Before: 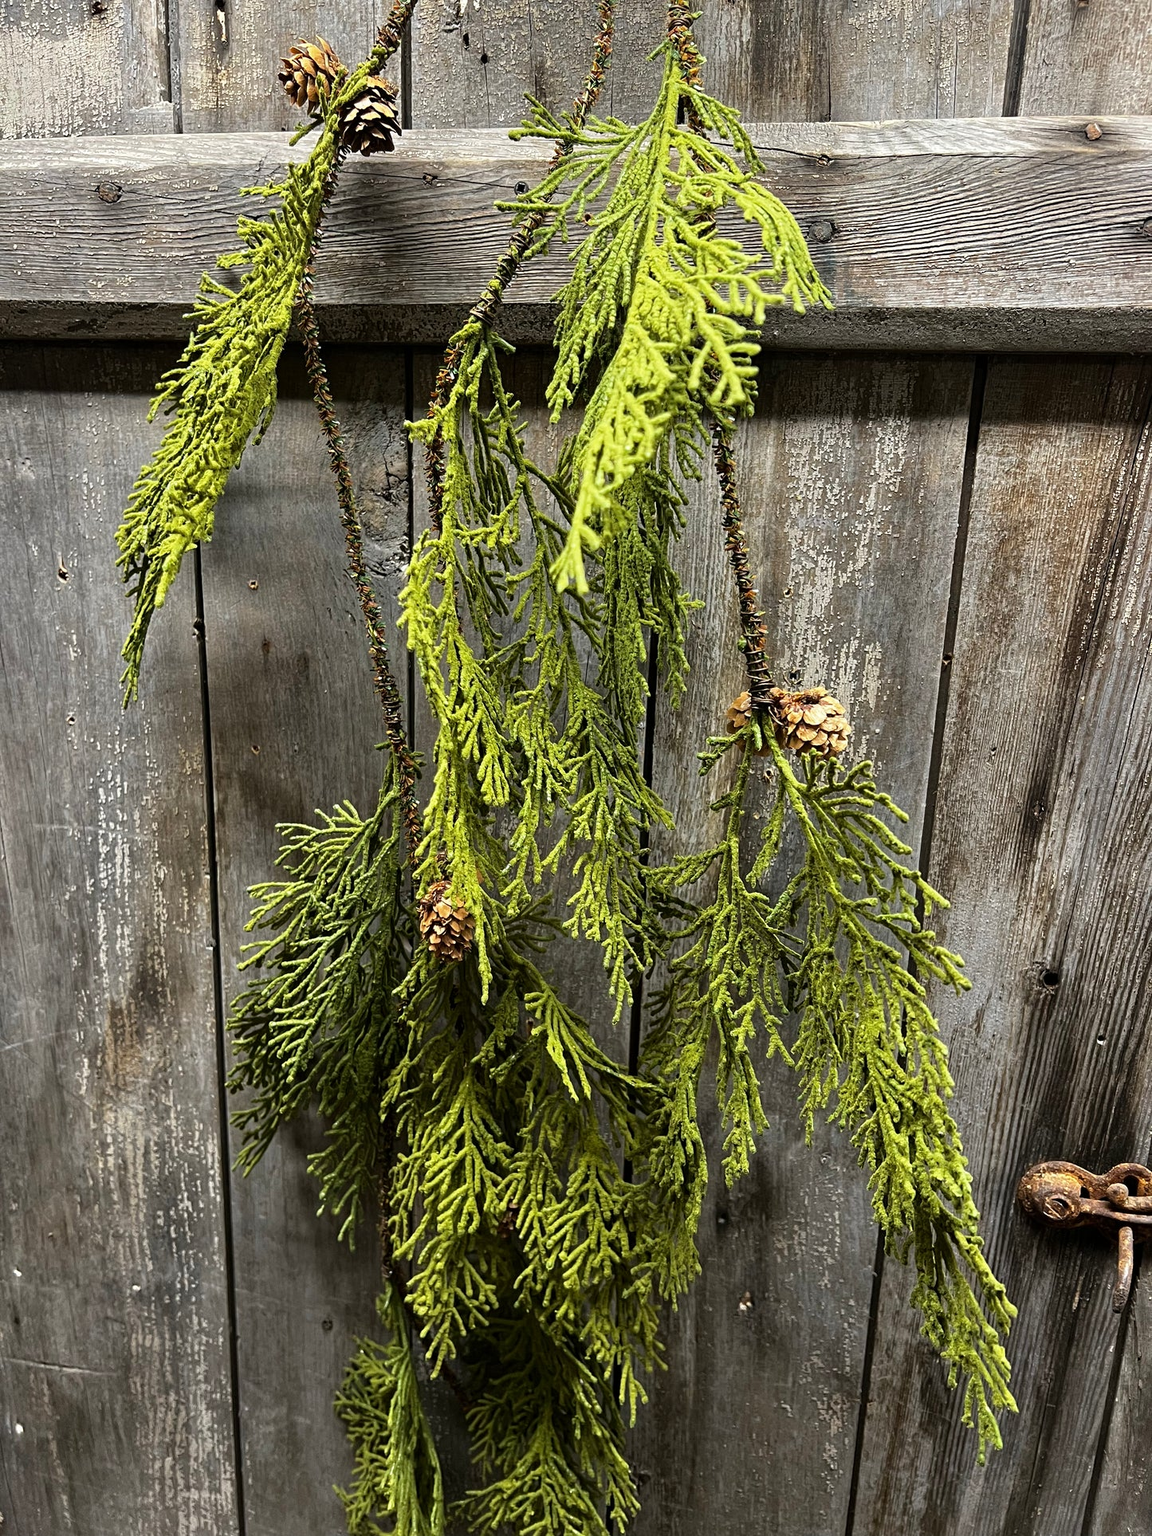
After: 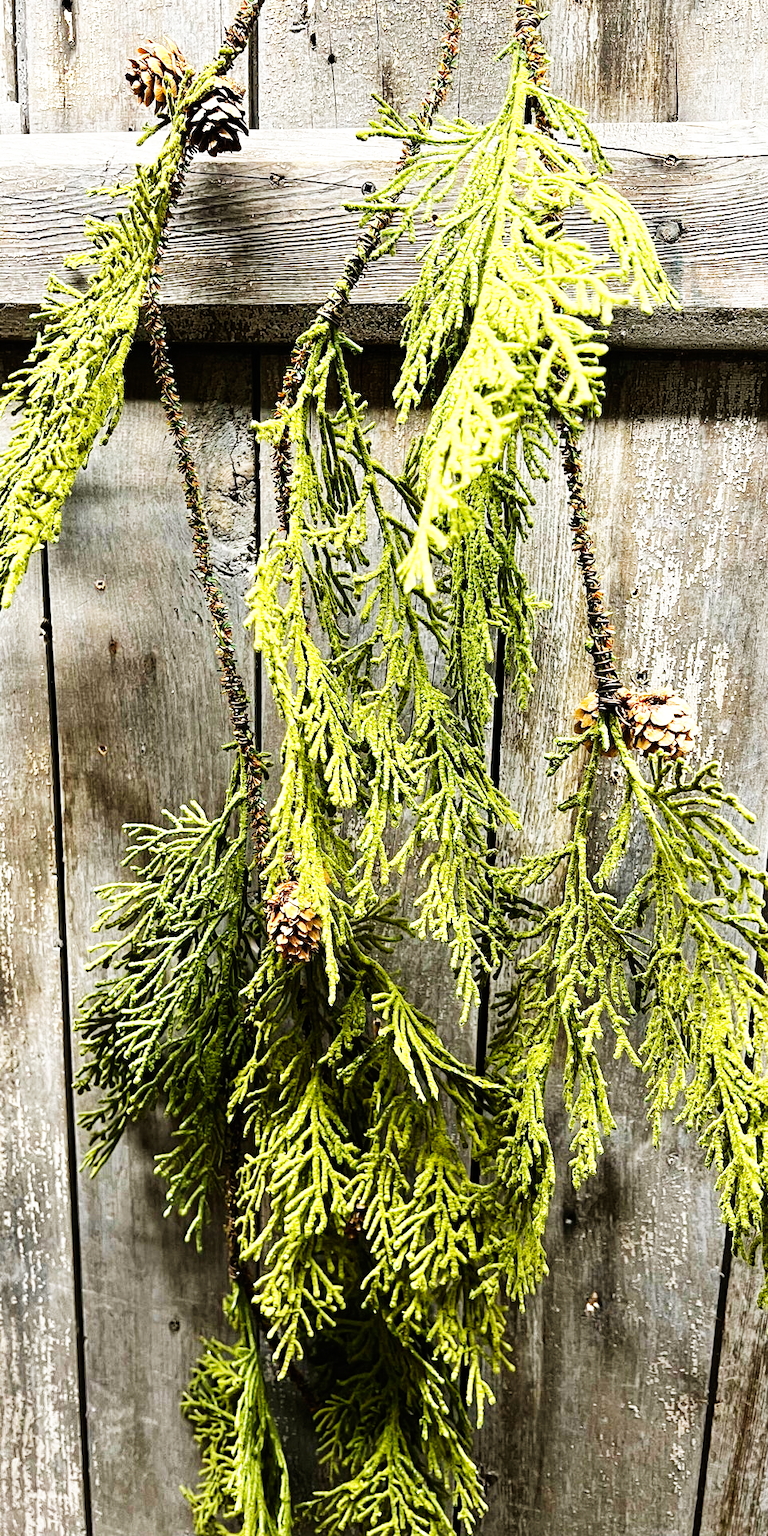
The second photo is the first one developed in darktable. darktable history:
crop and rotate: left 13.338%, right 20.013%
exposure: exposure 0.296 EV, compensate highlight preservation false
base curve: curves: ch0 [(0, 0) (0.007, 0.004) (0.027, 0.03) (0.046, 0.07) (0.207, 0.54) (0.442, 0.872) (0.673, 0.972) (1, 1)], preserve colors none
